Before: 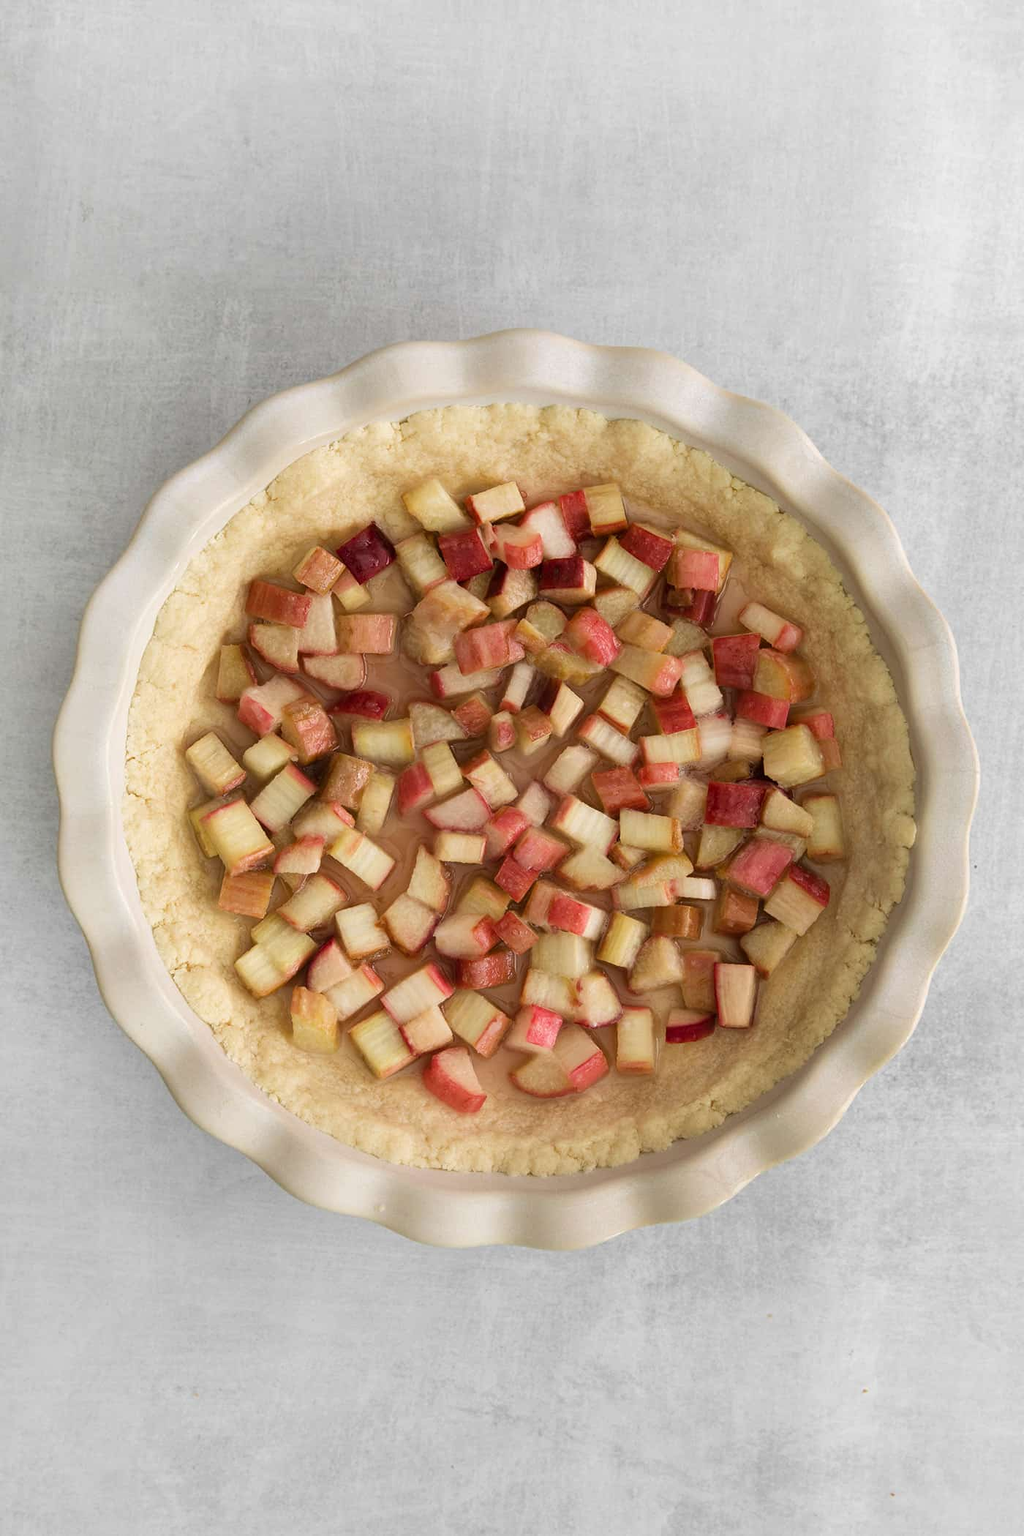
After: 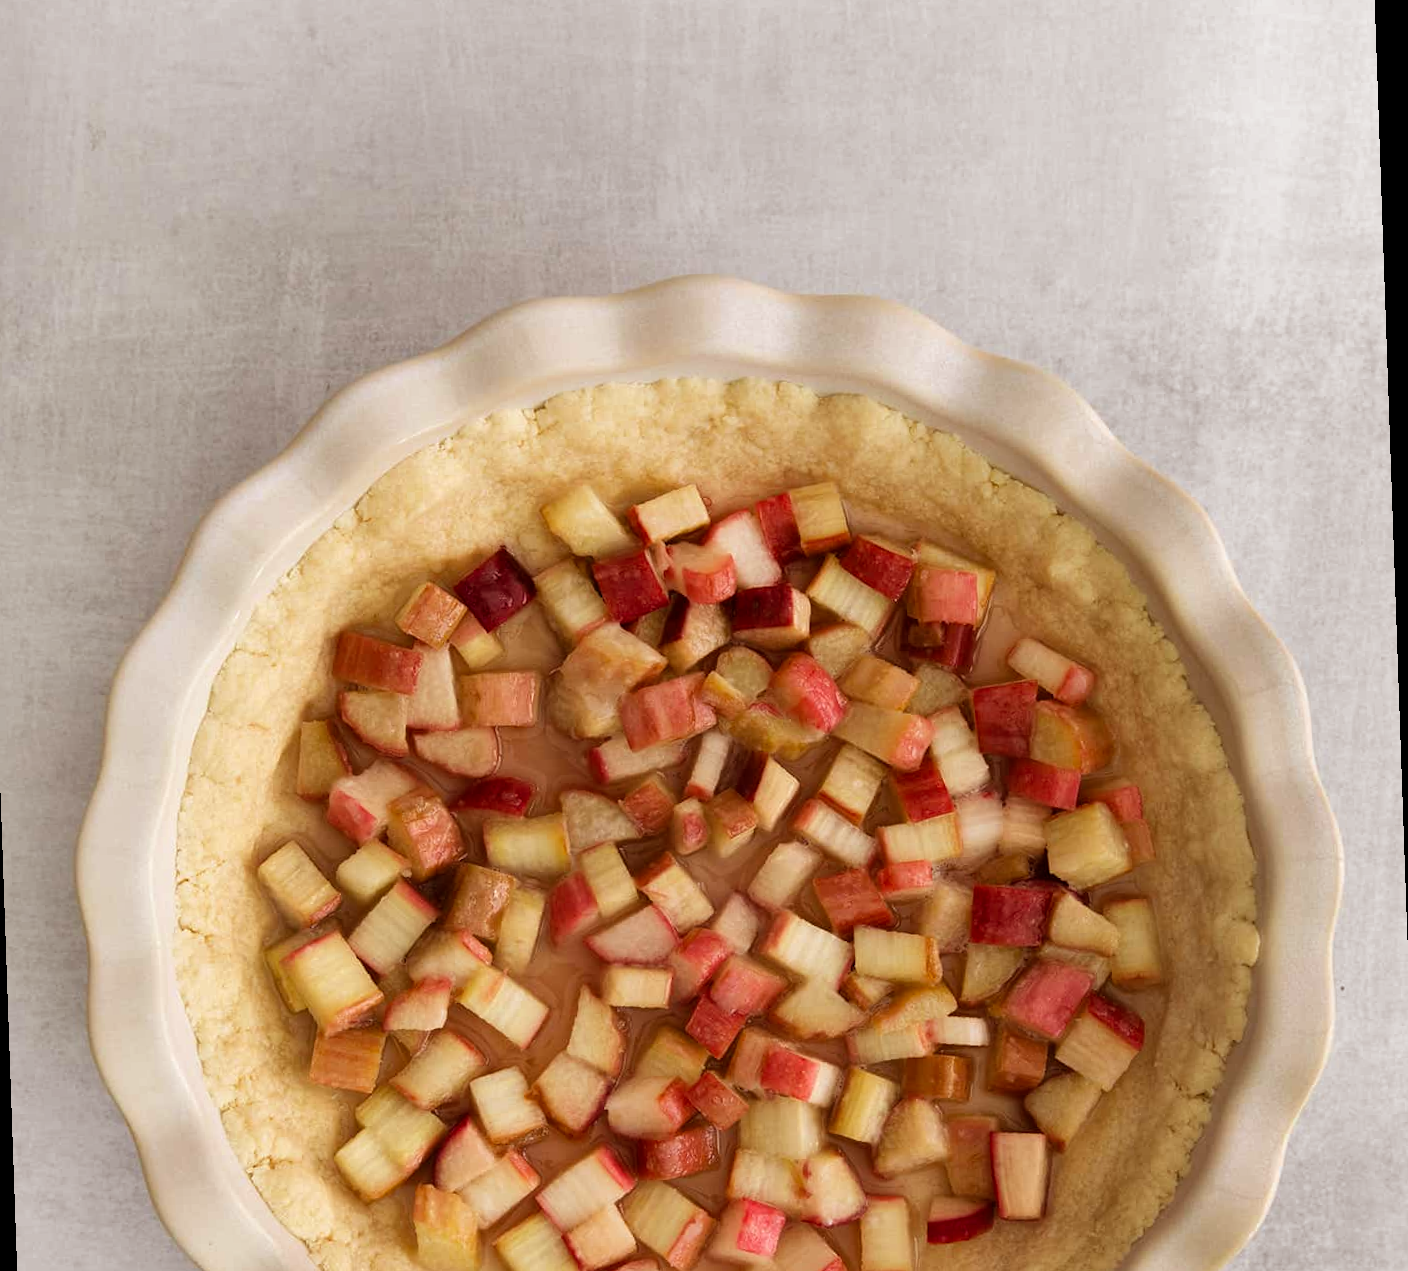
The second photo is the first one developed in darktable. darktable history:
rgb levels: mode RGB, independent channels, levels [[0, 0.5, 1], [0, 0.521, 1], [0, 0.536, 1]]
rotate and perspective: rotation -2°, crop left 0.022, crop right 0.978, crop top 0.049, crop bottom 0.951
crop and rotate: top 4.848%, bottom 29.503%
